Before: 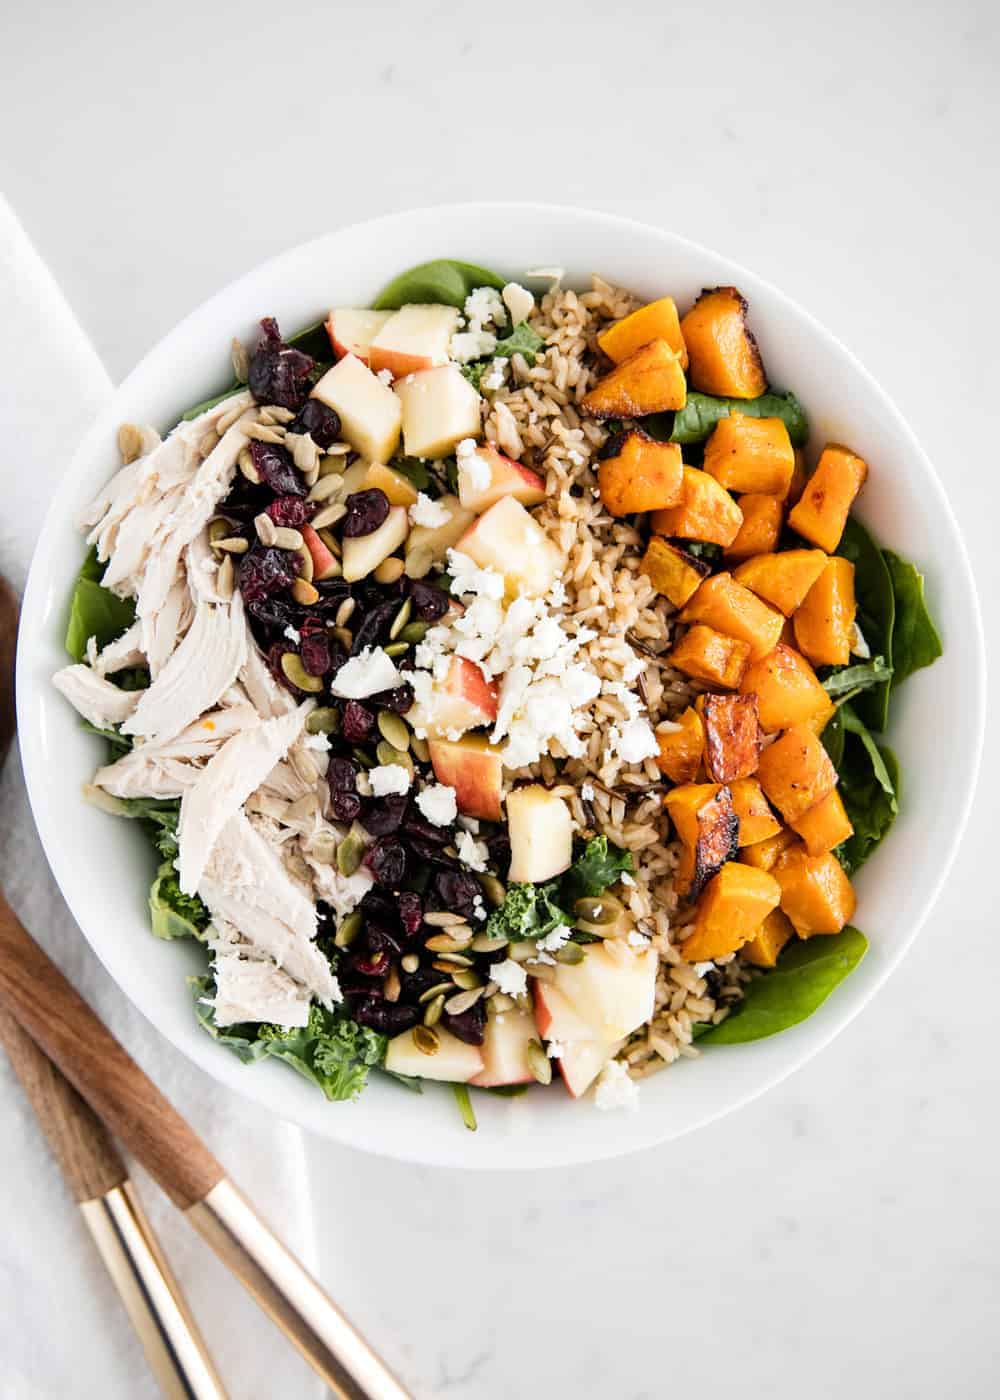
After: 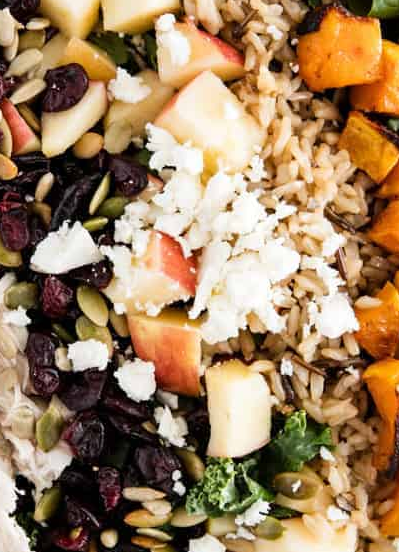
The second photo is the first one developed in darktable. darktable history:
crop: left 30.192%, top 30.386%, right 29.825%, bottom 30.185%
